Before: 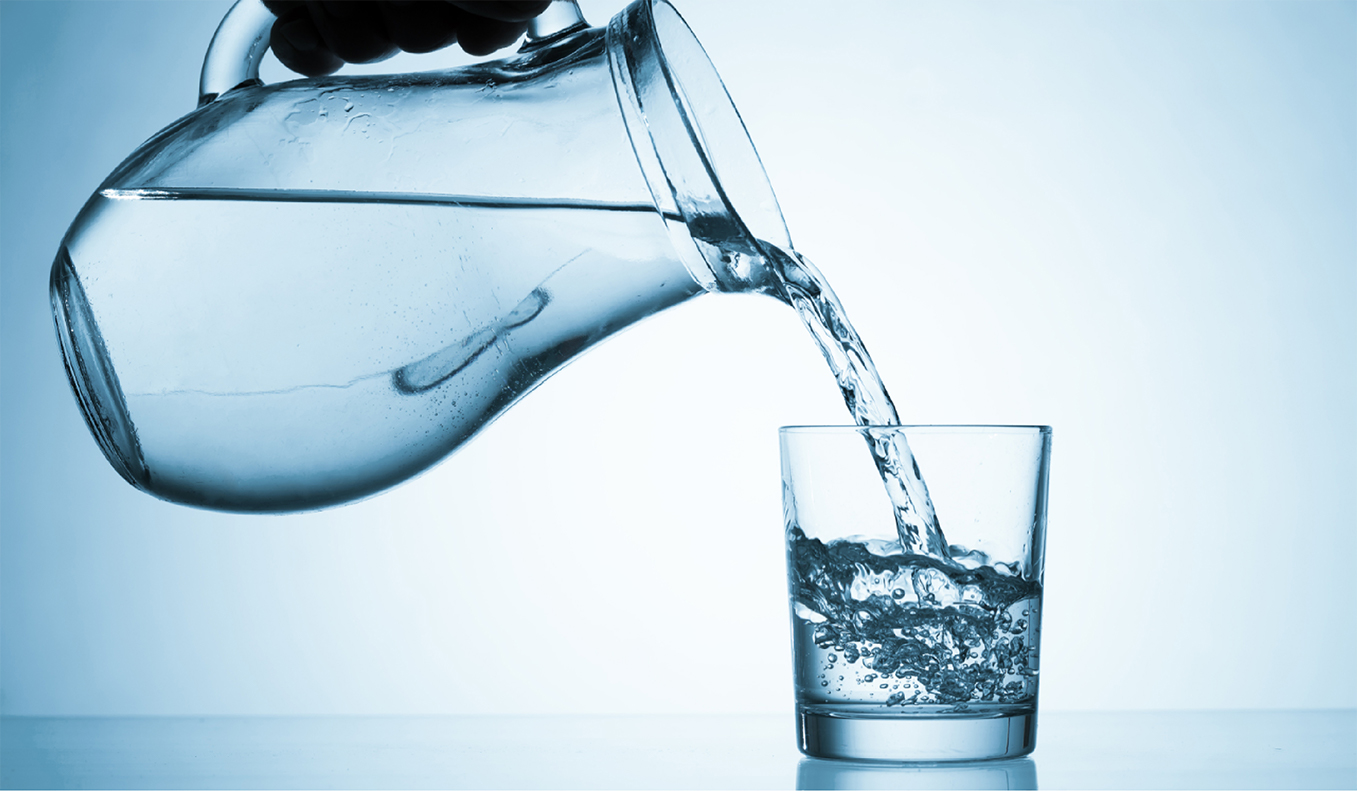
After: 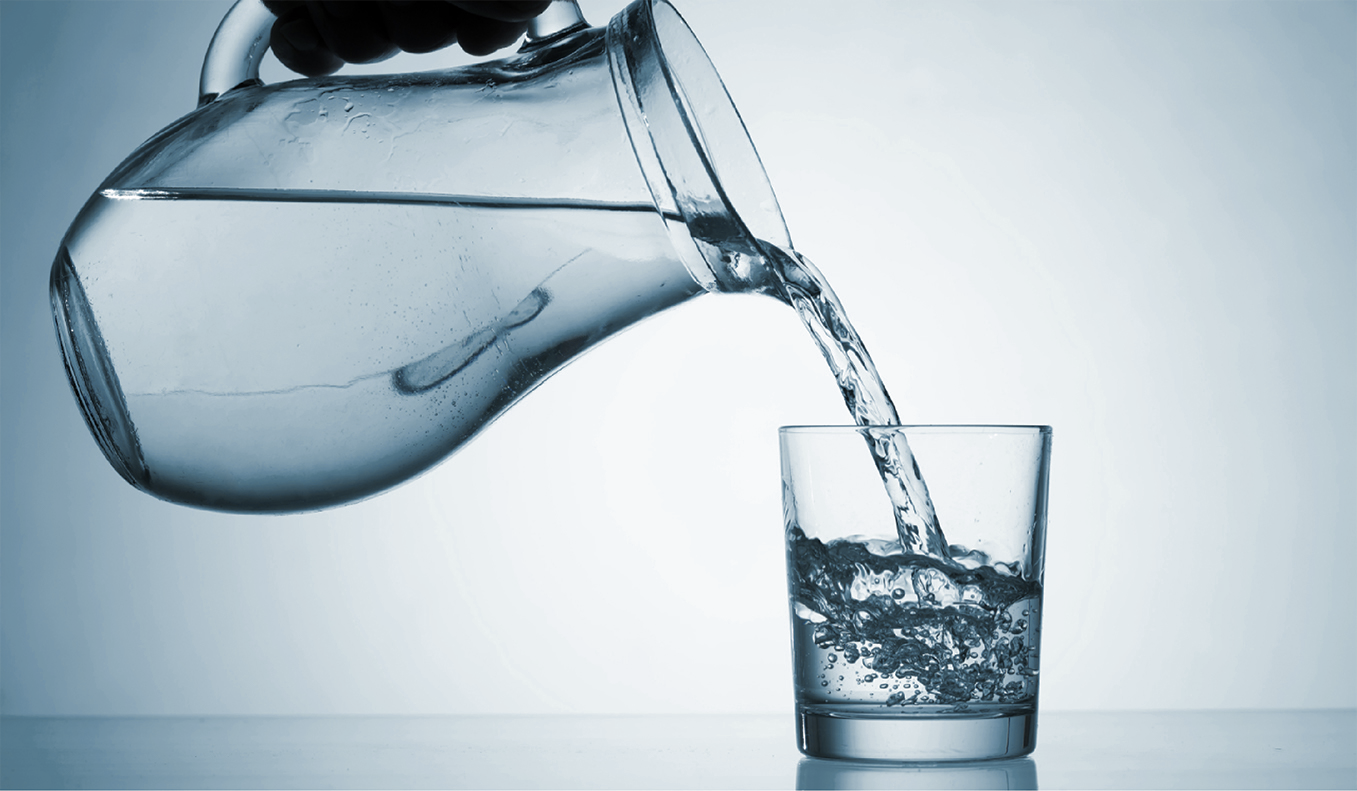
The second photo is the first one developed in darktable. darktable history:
color zones: curves: ch0 [(0, 0.5) (0.125, 0.4) (0.25, 0.5) (0.375, 0.4) (0.5, 0.4) (0.625, 0.35) (0.75, 0.35) (0.875, 0.5)]; ch1 [(0, 0.35) (0.125, 0.45) (0.25, 0.35) (0.375, 0.35) (0.5, 0.35) (0.625, 0.35) (0.75, 0.45) (0.875, 0.35)]; ch2 [(0, 0.6) (0.125, 0.5) (0.25, 0.5) (0.375, 0.6) (0.5, 0.6) (0.625, 0.5) (0.75, 0.5) (0.875, 0.5)], mix 27.51%
